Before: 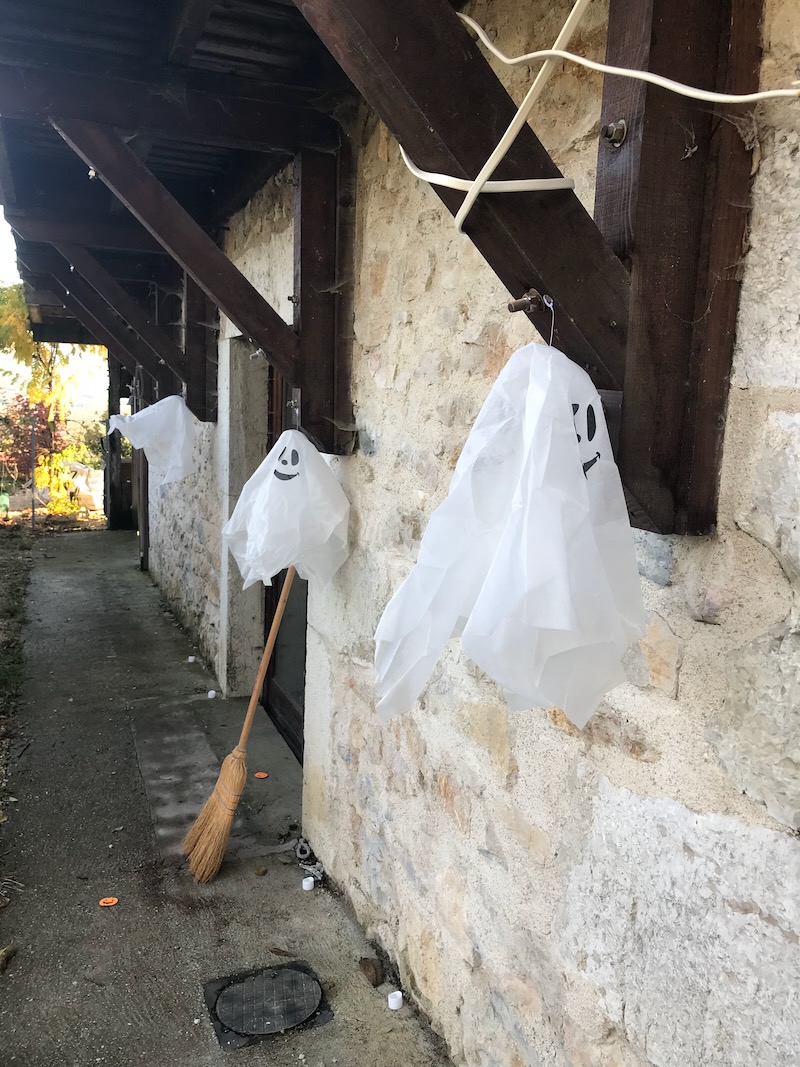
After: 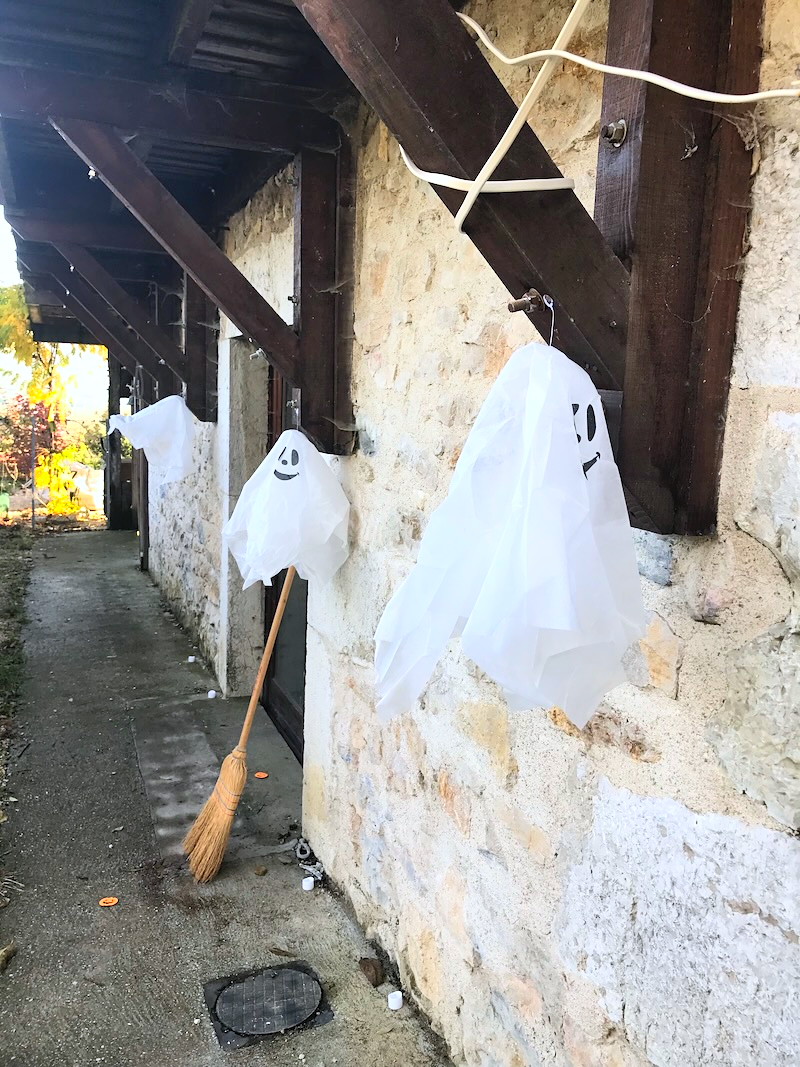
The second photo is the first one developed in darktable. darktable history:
sharpen: amount 0.2
shadows and highlights: radius 133.83, soften with gaussian
white balance: red 0.983, blue 1.036
contrast brightness saturation: contrast 0.24, brightness 0.26, saturation 0.39
